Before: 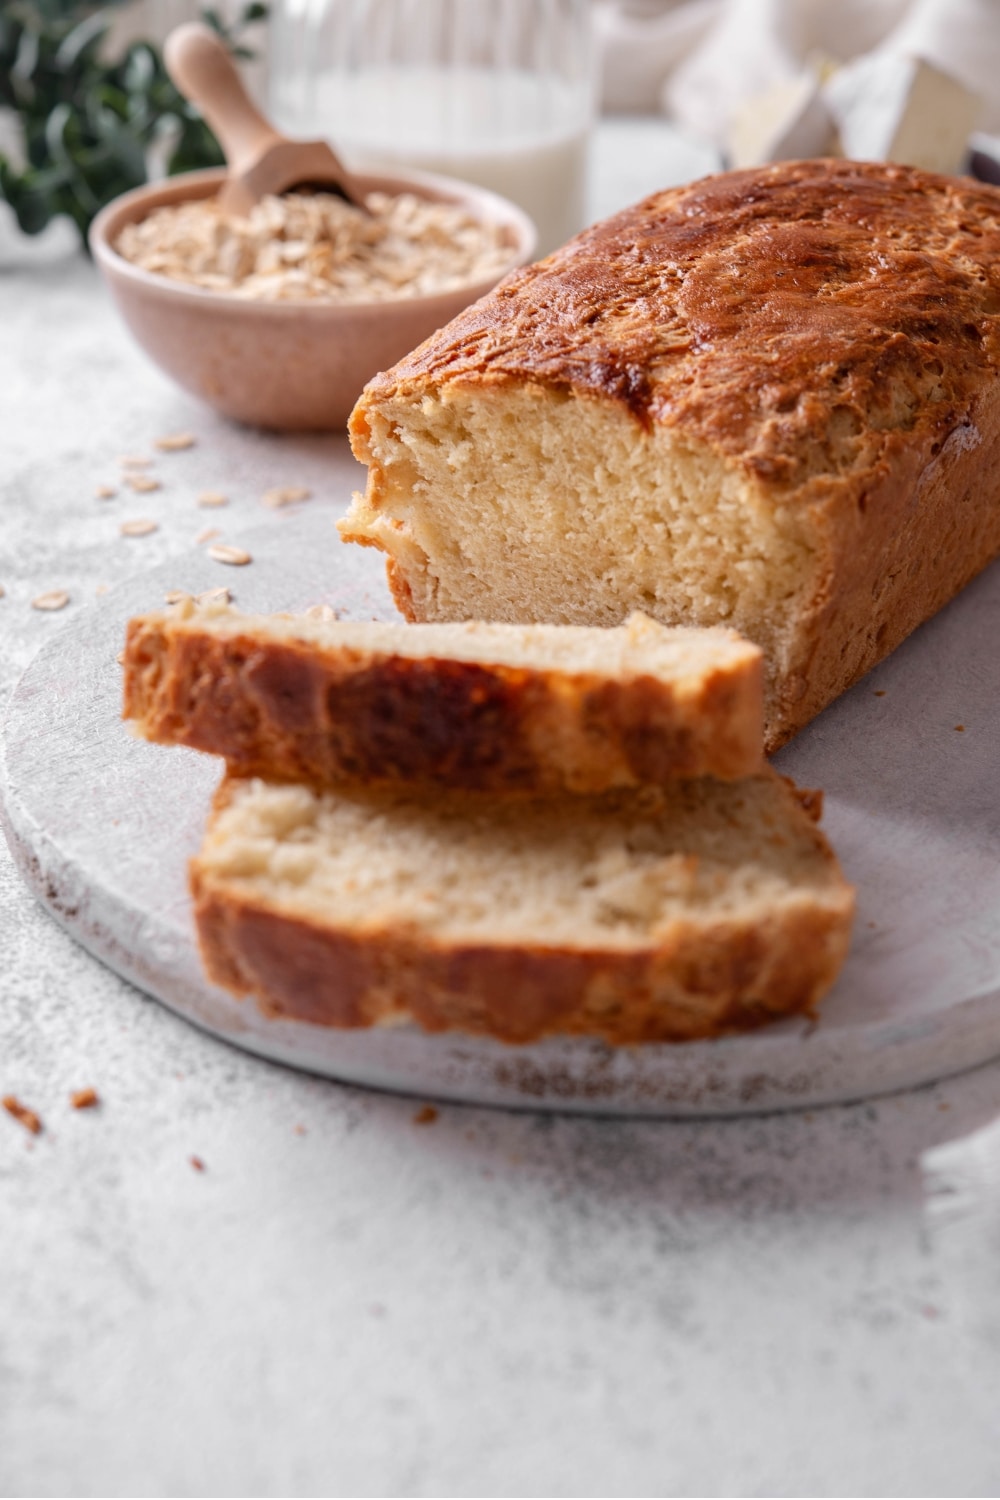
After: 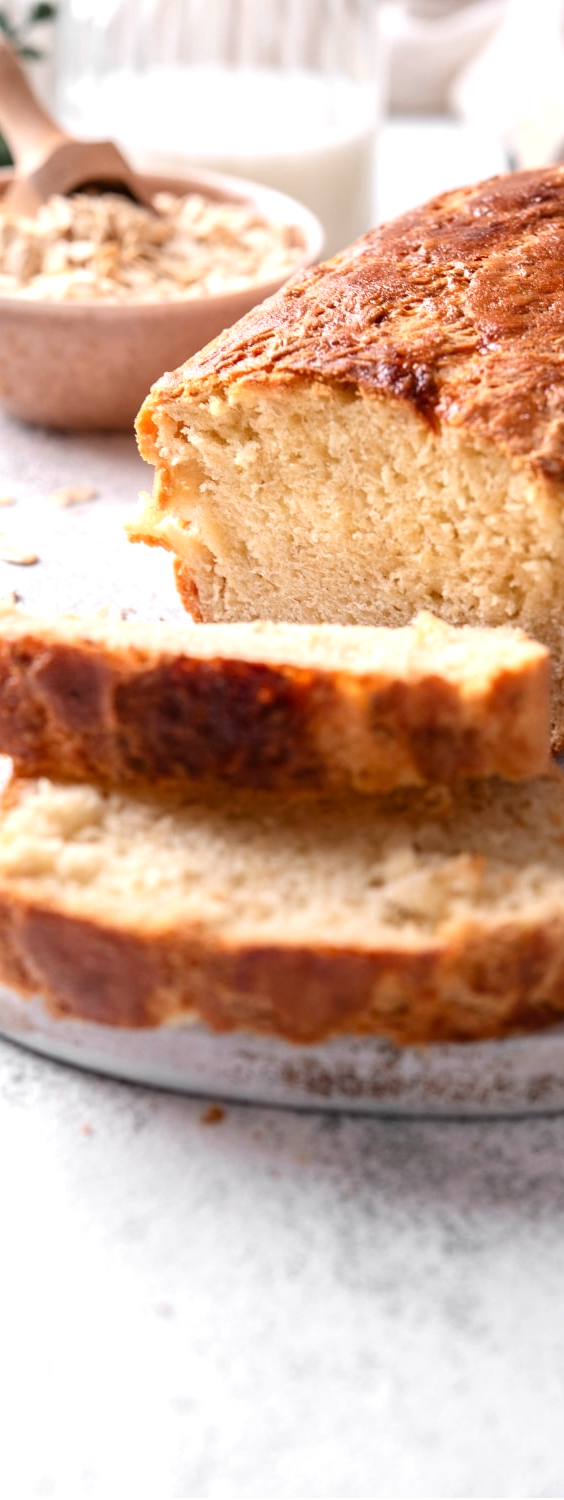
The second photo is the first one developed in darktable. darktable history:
contrast brightness saturation: contrast 0.073
crop: left 21.321%, right 22.279%
exposure: exposure 0.6 EV, compensate highlight preservation false
